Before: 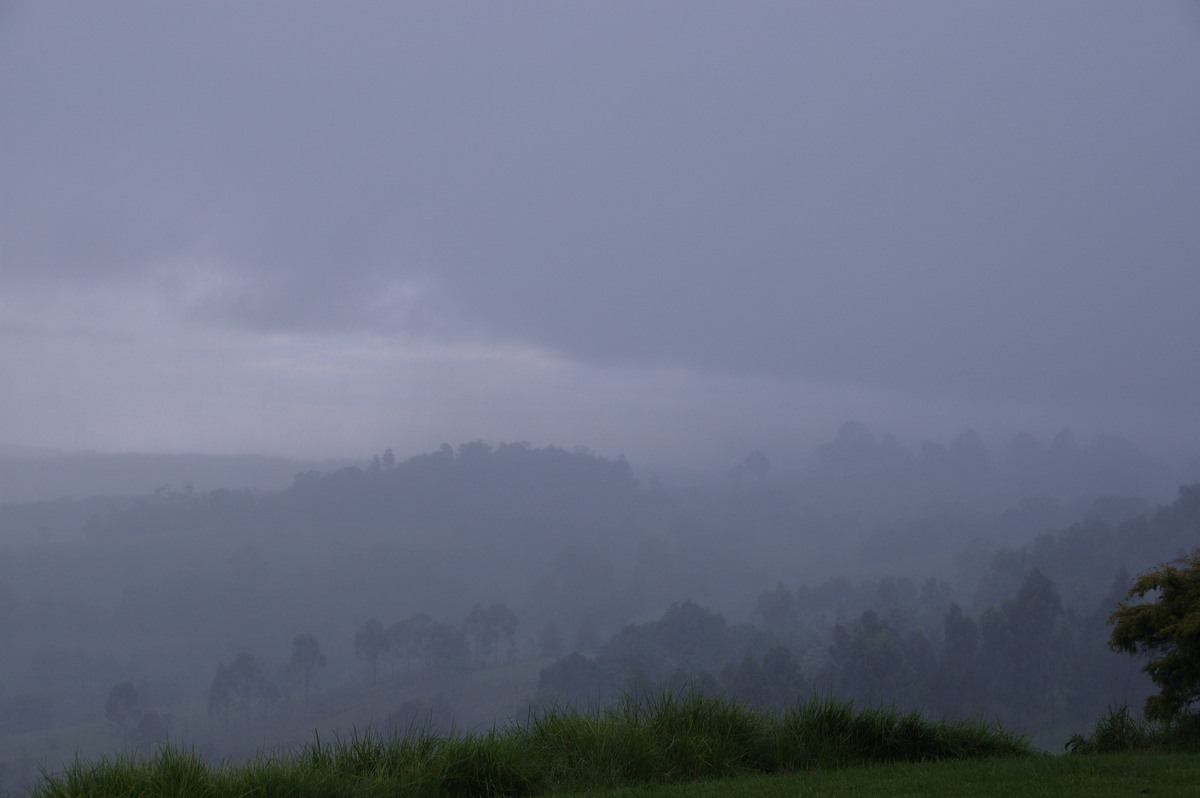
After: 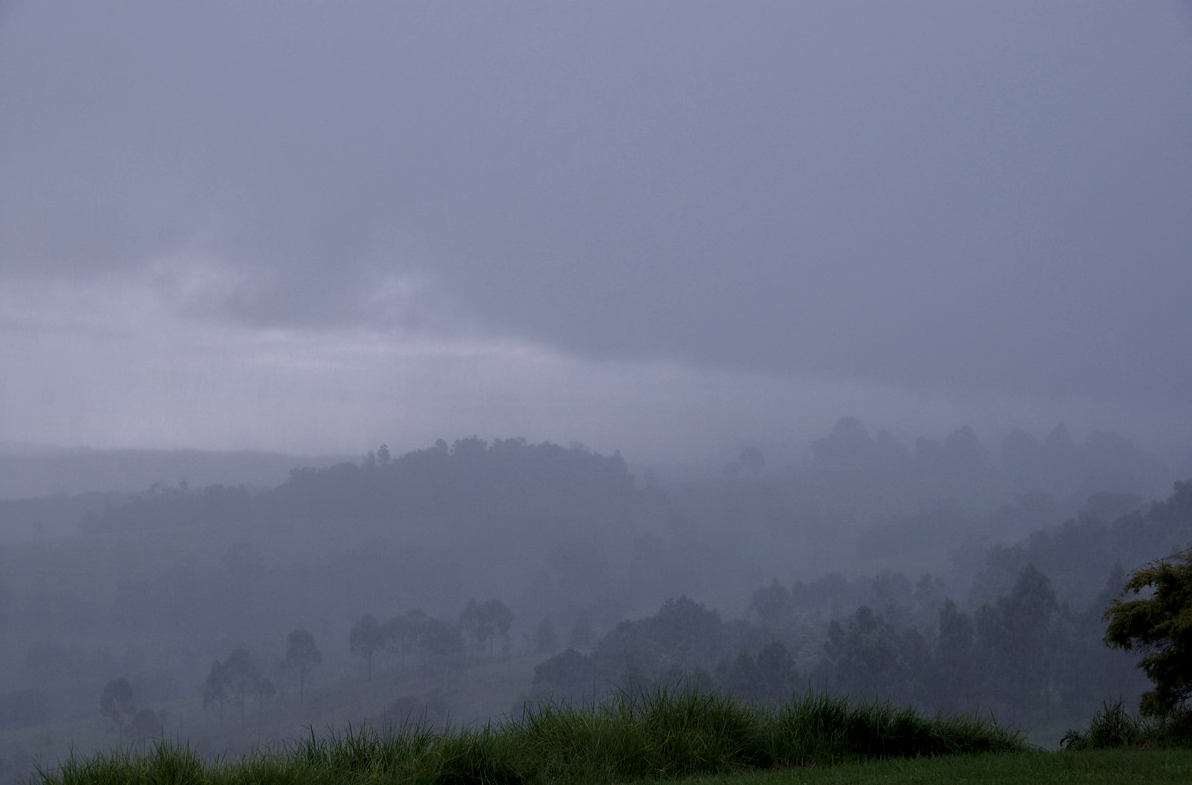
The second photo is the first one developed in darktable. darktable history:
crop: left 0.495%, top 0.579%, right 0.172%, bottom 0.934%
local contrast: detail 130%
